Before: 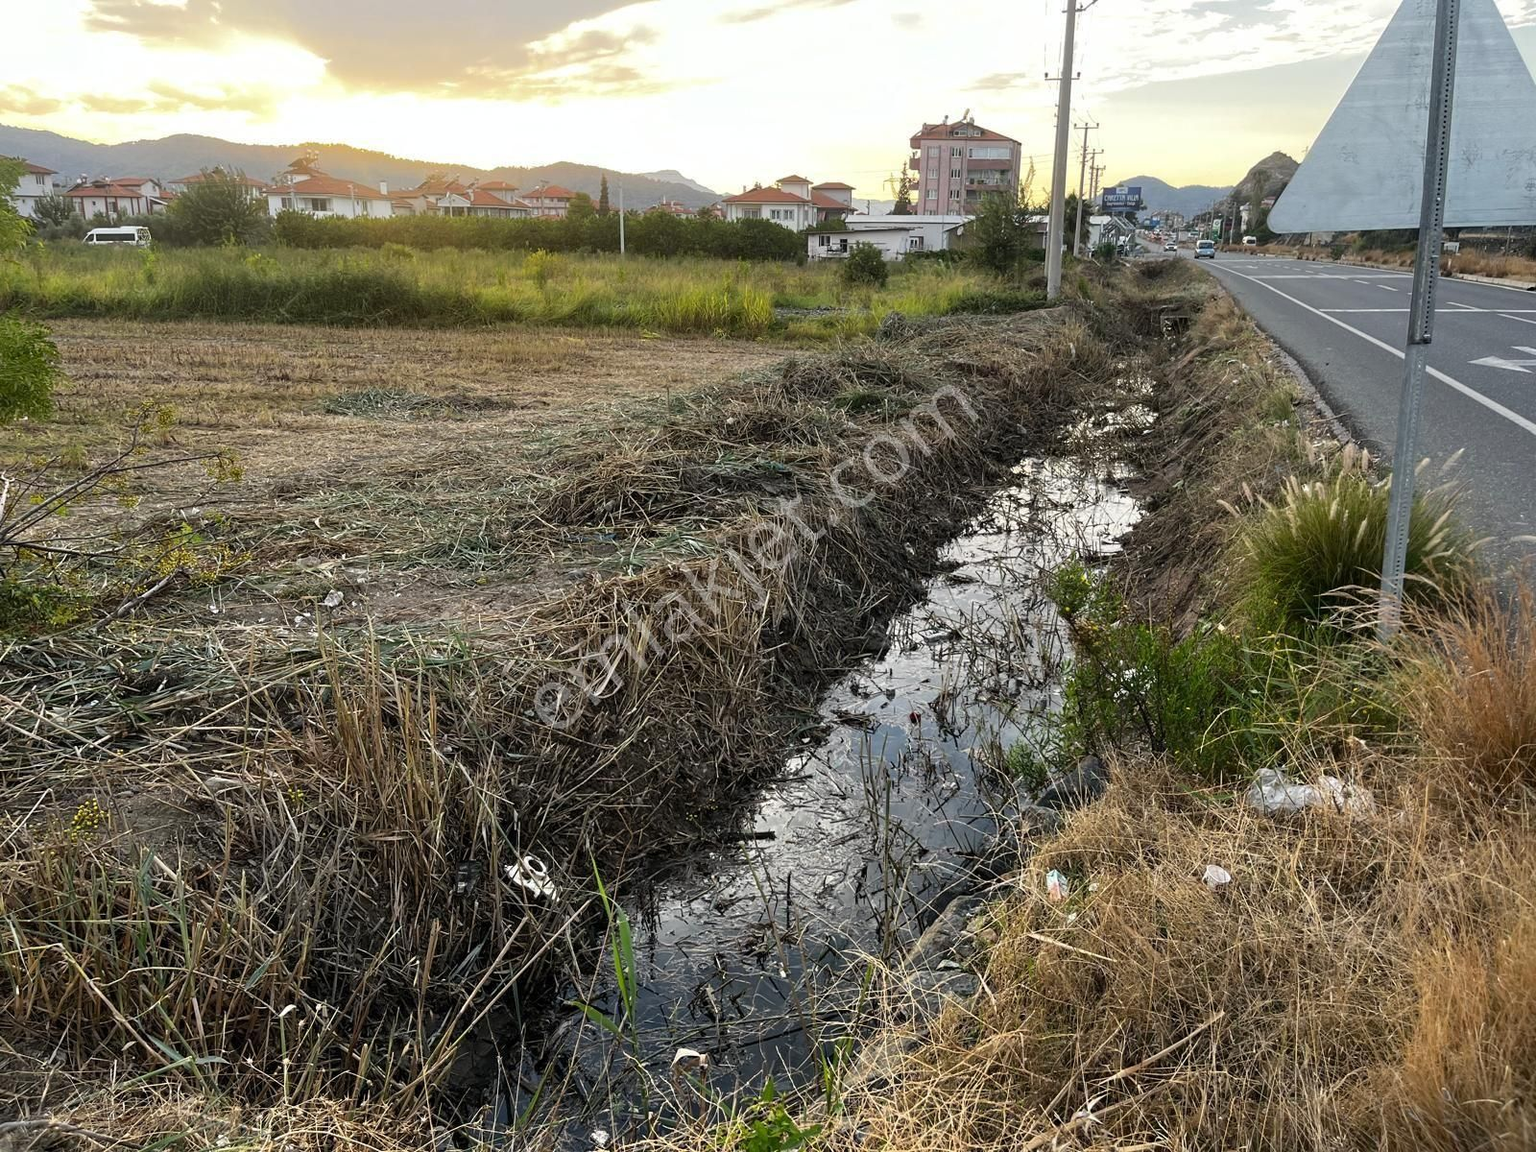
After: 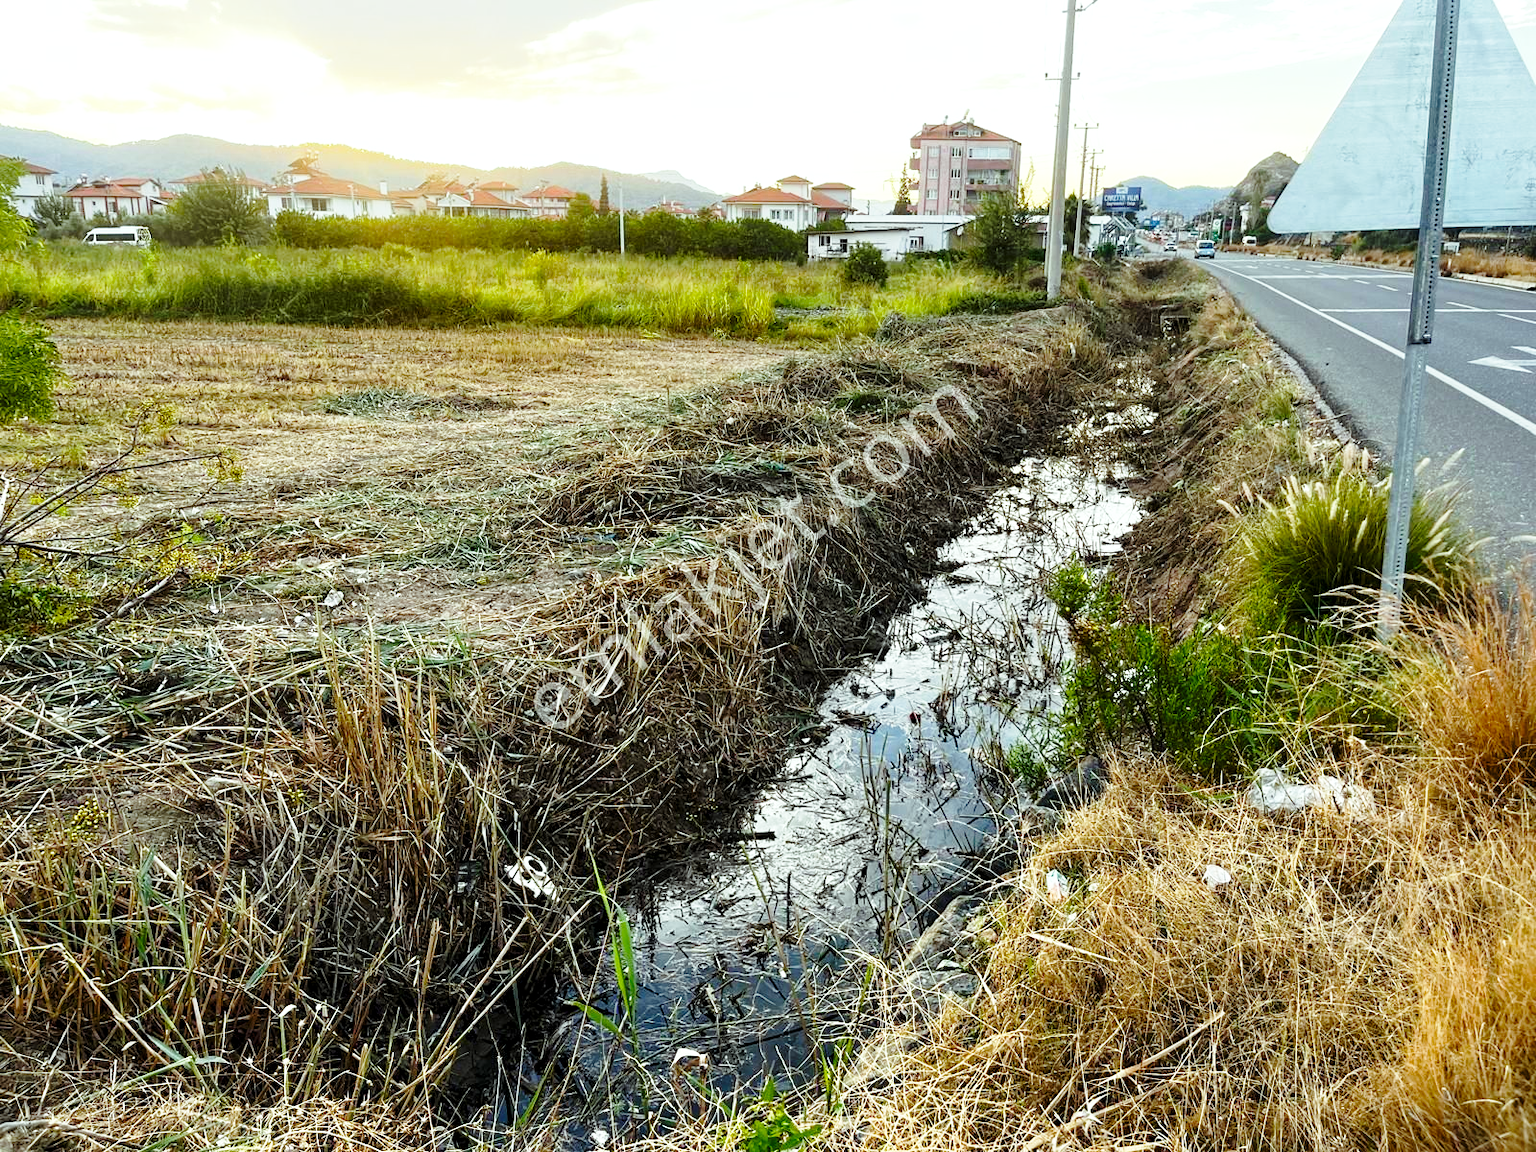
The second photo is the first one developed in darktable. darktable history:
base curve: curves: ch0 [(0, 0) (0.028, 0.03) (0.121, 0.232) (0.46, 0.748) (0.859, 0.968) (1, 1)], preserve colors none
color balance rgb: highlights gain › luminance 20.195%, highlights gain › chroma 2.753%, highlights gain › hue 177°, global offset › luminance -0.294%, global offset › hue 258.29°, perceptual saturation grading › global saturation 14.268%, perceptual saturation grading › highlights -25.58%, perceptual saturation grading › shadows 25.412%, global vibrance 20%
